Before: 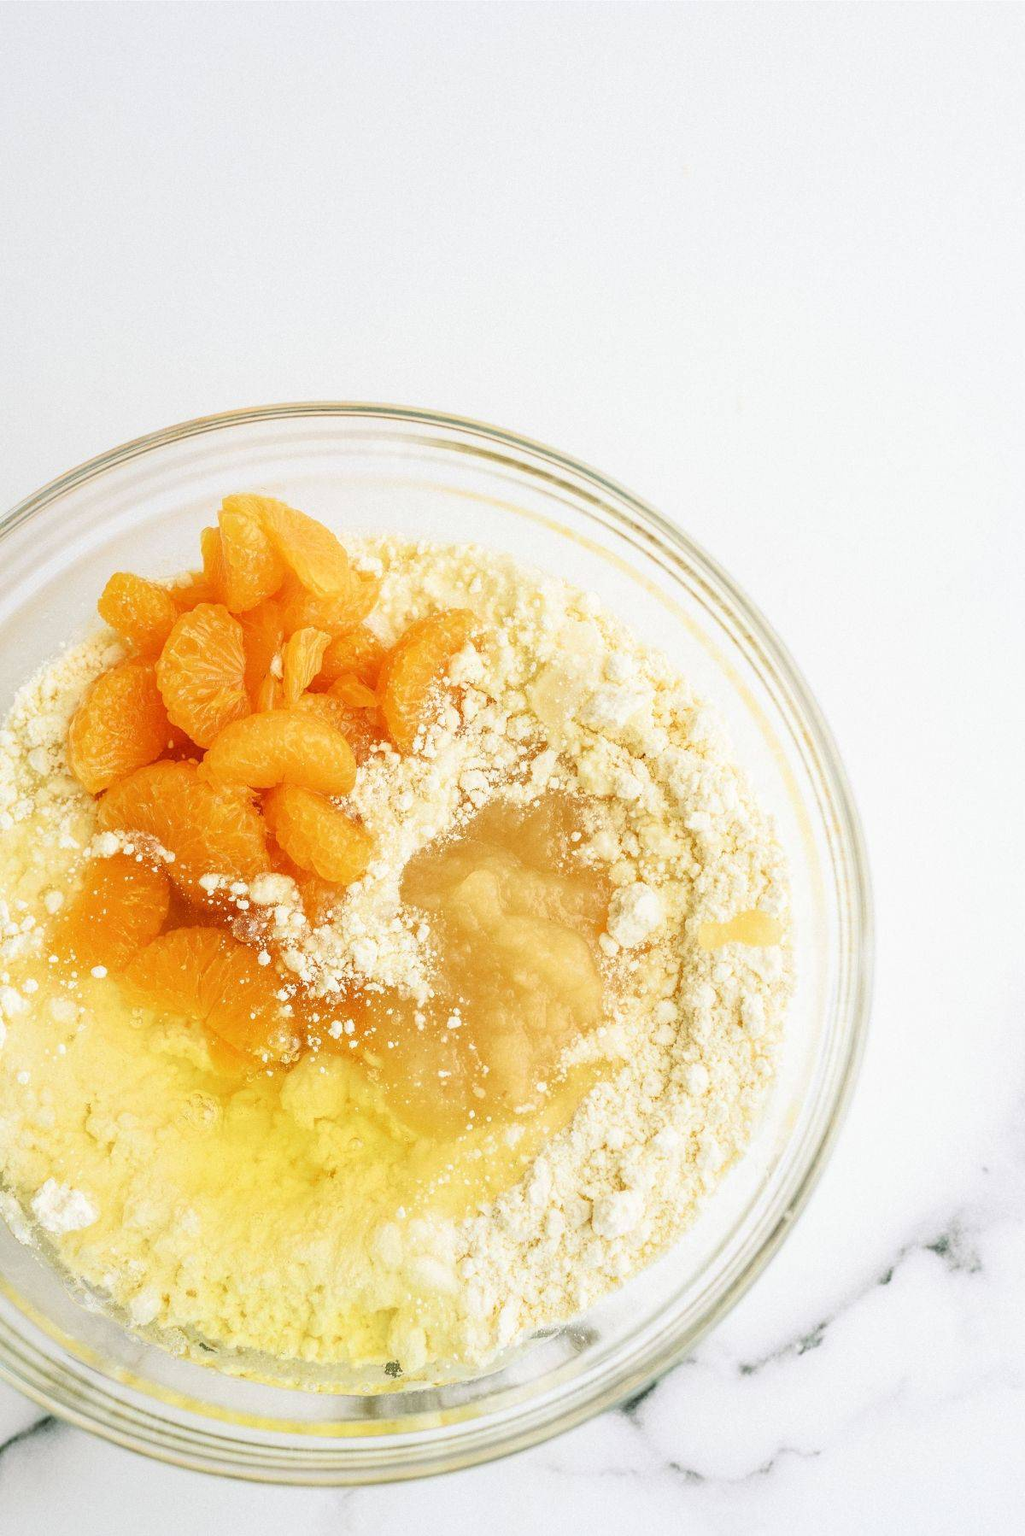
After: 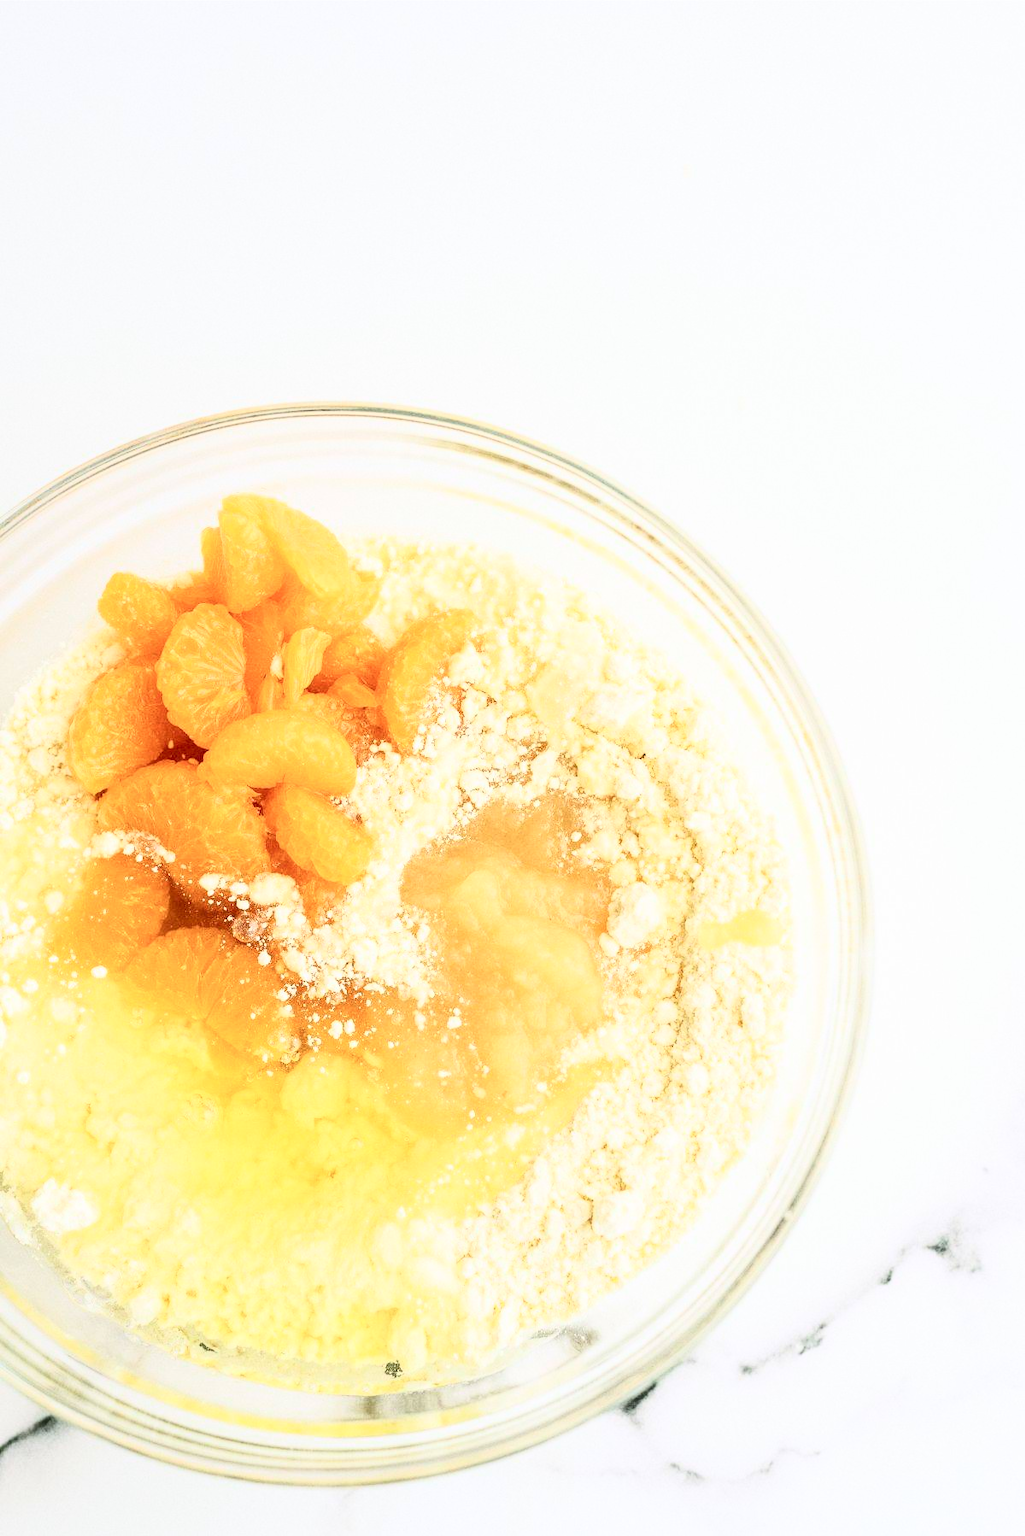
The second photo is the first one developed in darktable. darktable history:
contrast brightness saturation: contrast 0.376, brightness 0.102
